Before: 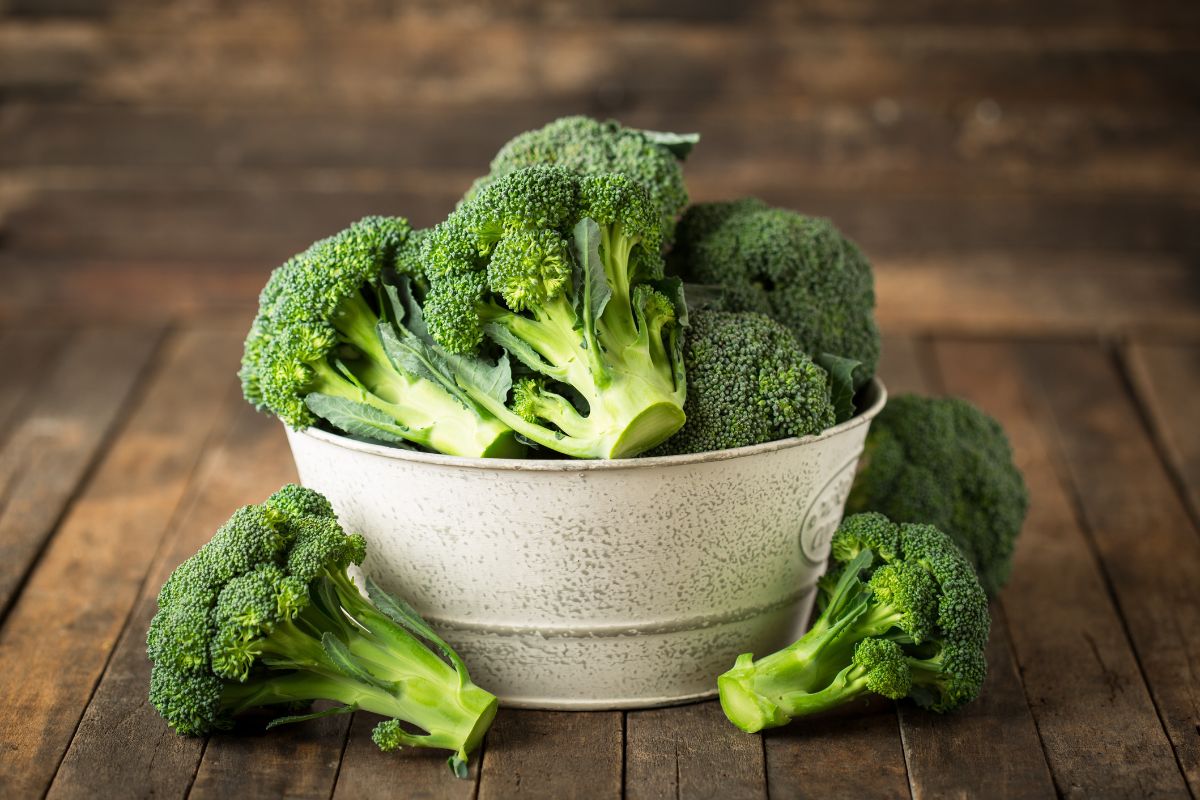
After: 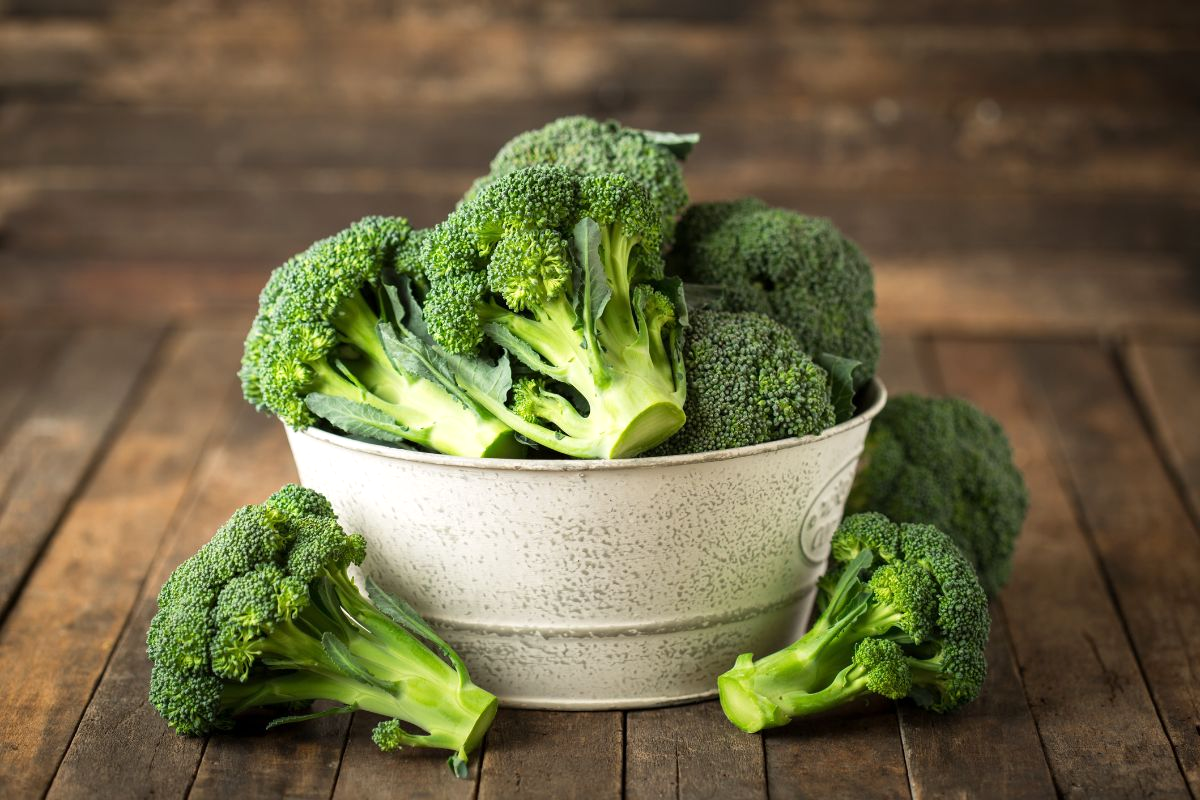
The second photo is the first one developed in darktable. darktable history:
color calibration: illuminant same as pipeline (D50), adaptation XYZ, x 0.345, y 0.359, temperature 5014.01 K
exposure: exposure 0.128 EV, compensate highlight preservation false
